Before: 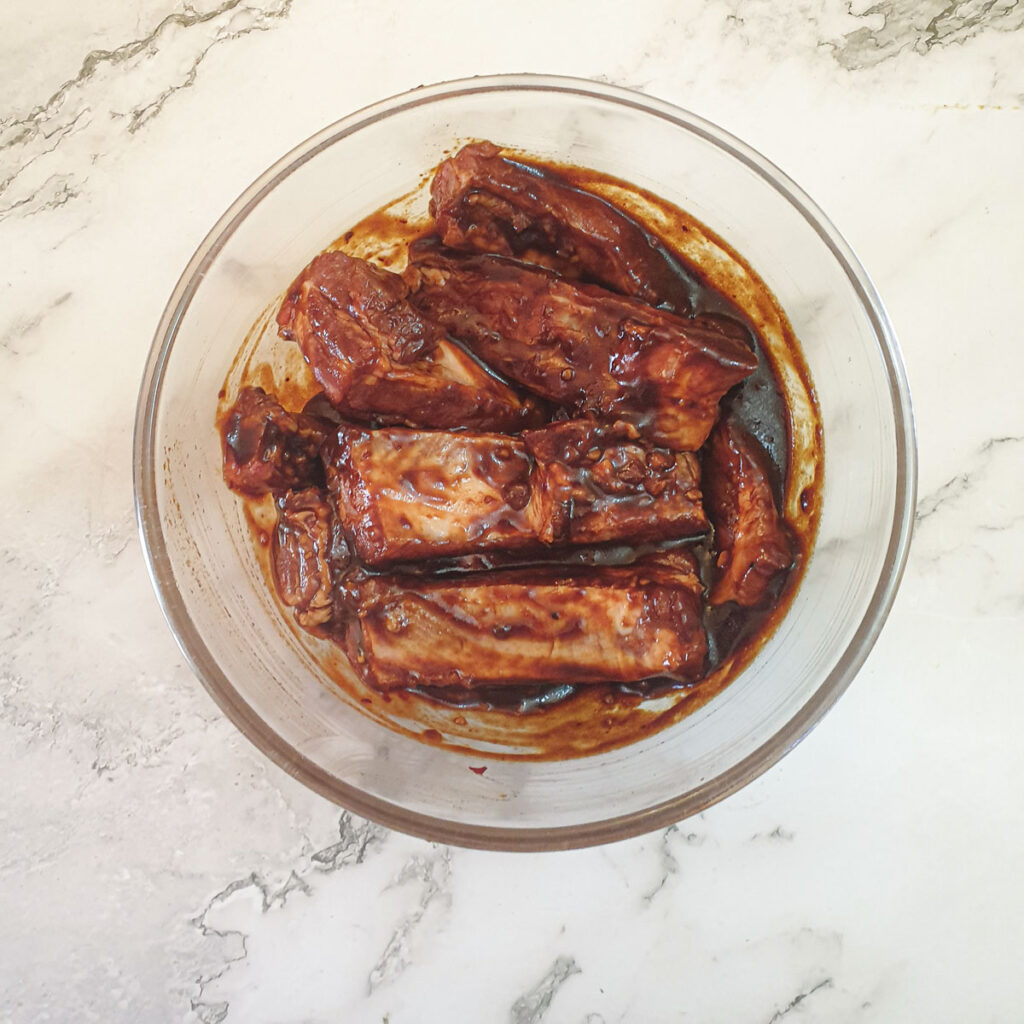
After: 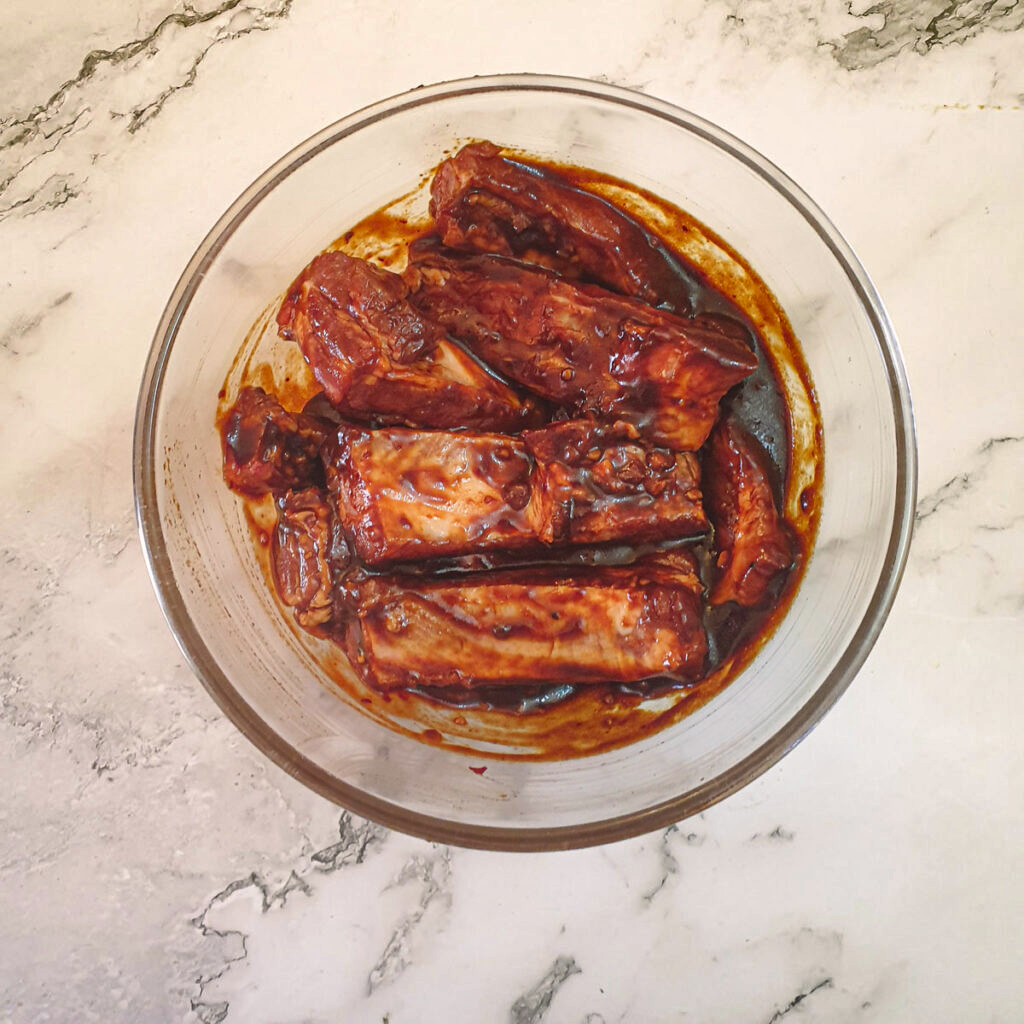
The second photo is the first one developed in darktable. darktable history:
shadows and highlights: low approximation 0.01, soften with gaussian
color correction: highlights a* 3.22, highlights b* 1.93, saturation 1.19
